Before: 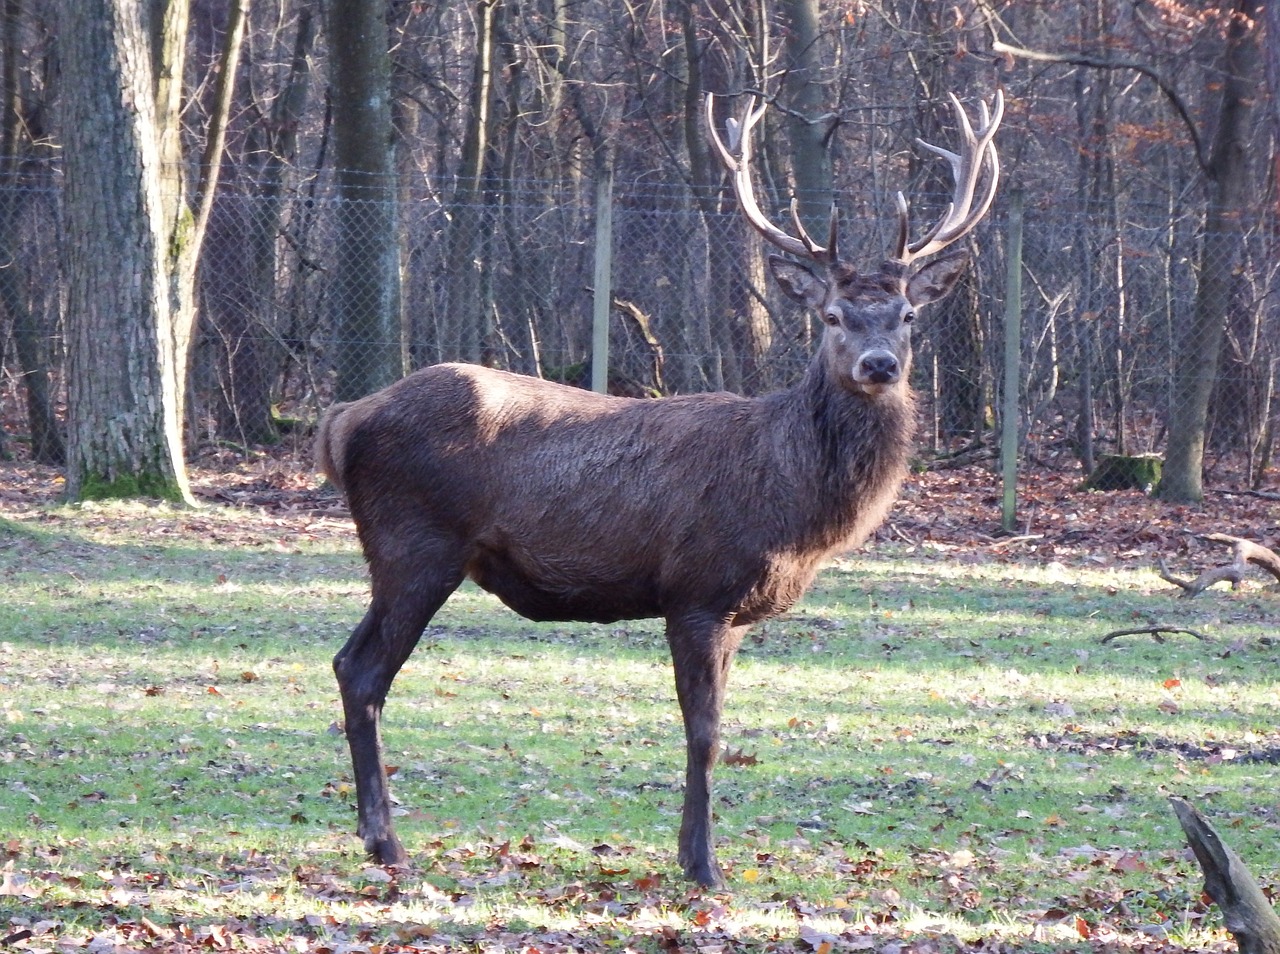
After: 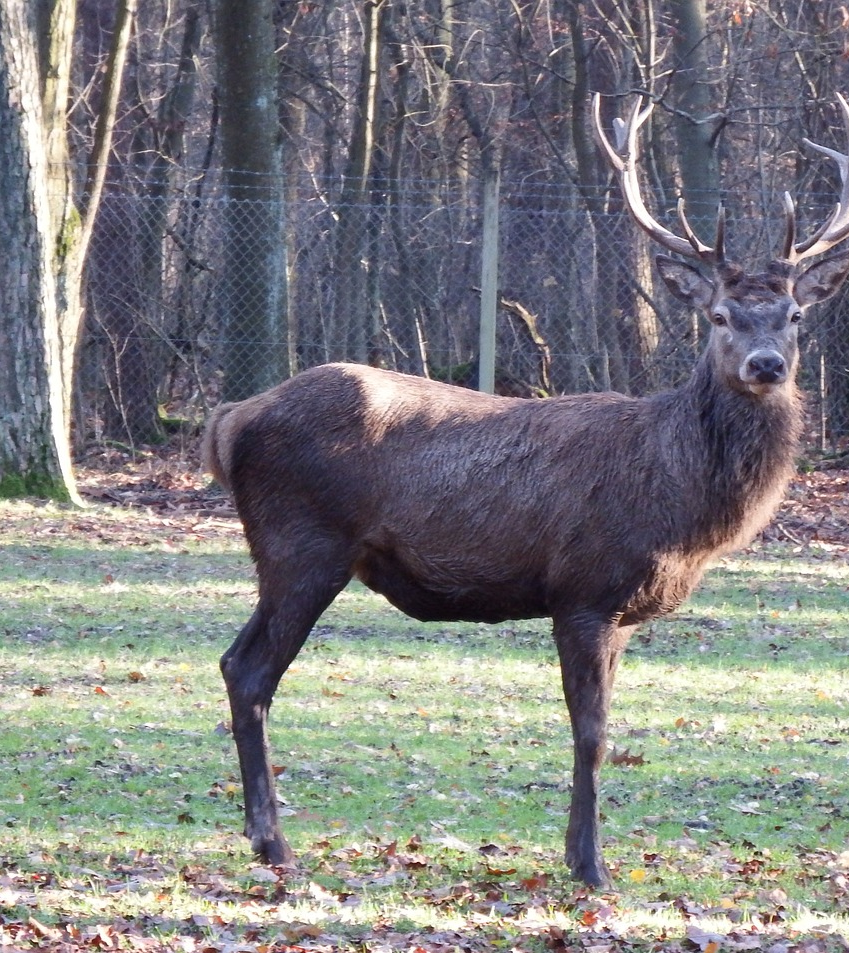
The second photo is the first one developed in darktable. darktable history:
crop and rotate: left 8.854%, right 24.752%
